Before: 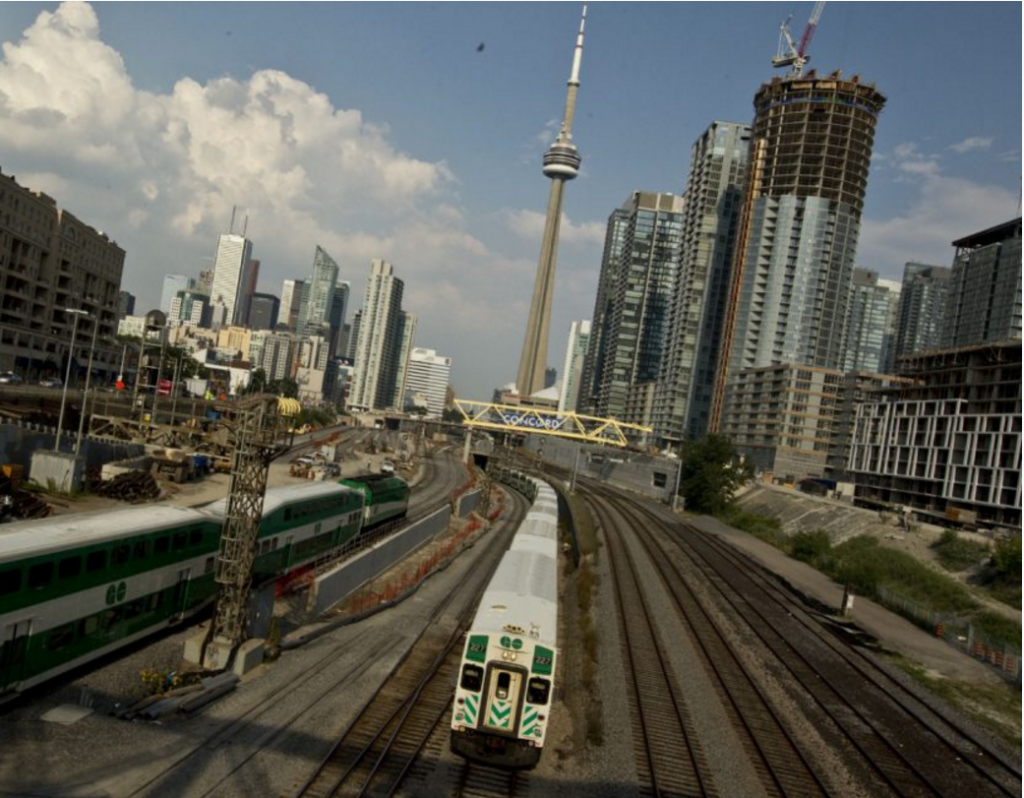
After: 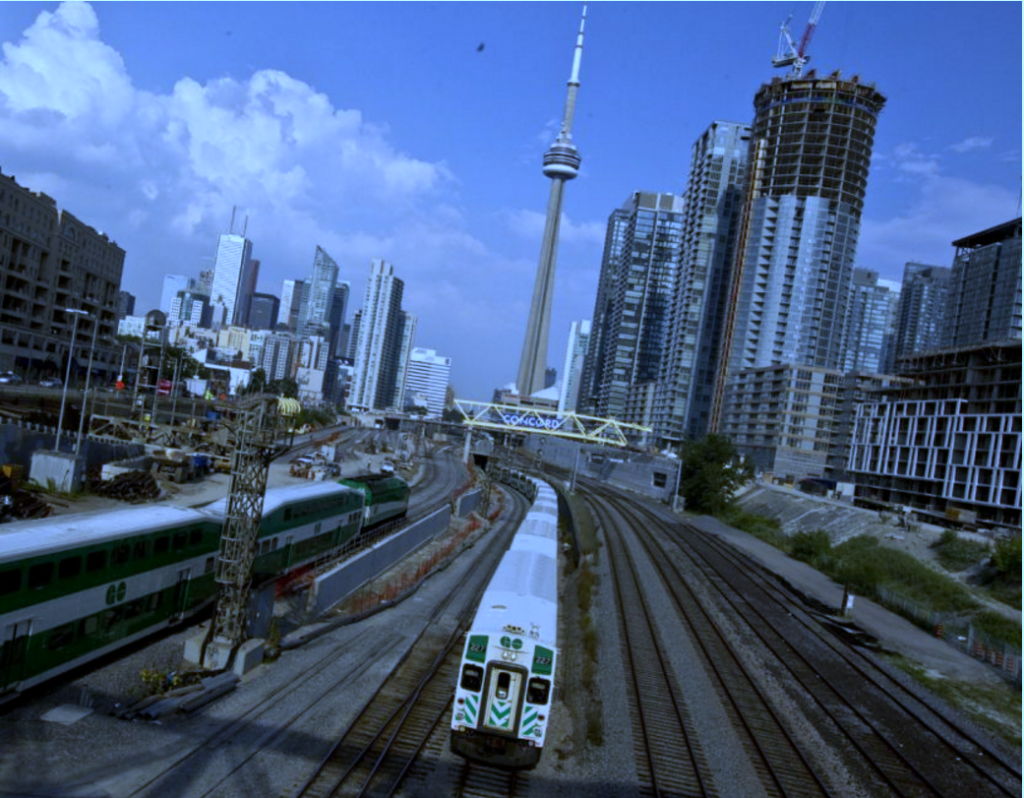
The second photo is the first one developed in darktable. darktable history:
exposure: compensate exposure bias true, compensate highlight preservation false
white balance: red 0.766, blue 1.537
